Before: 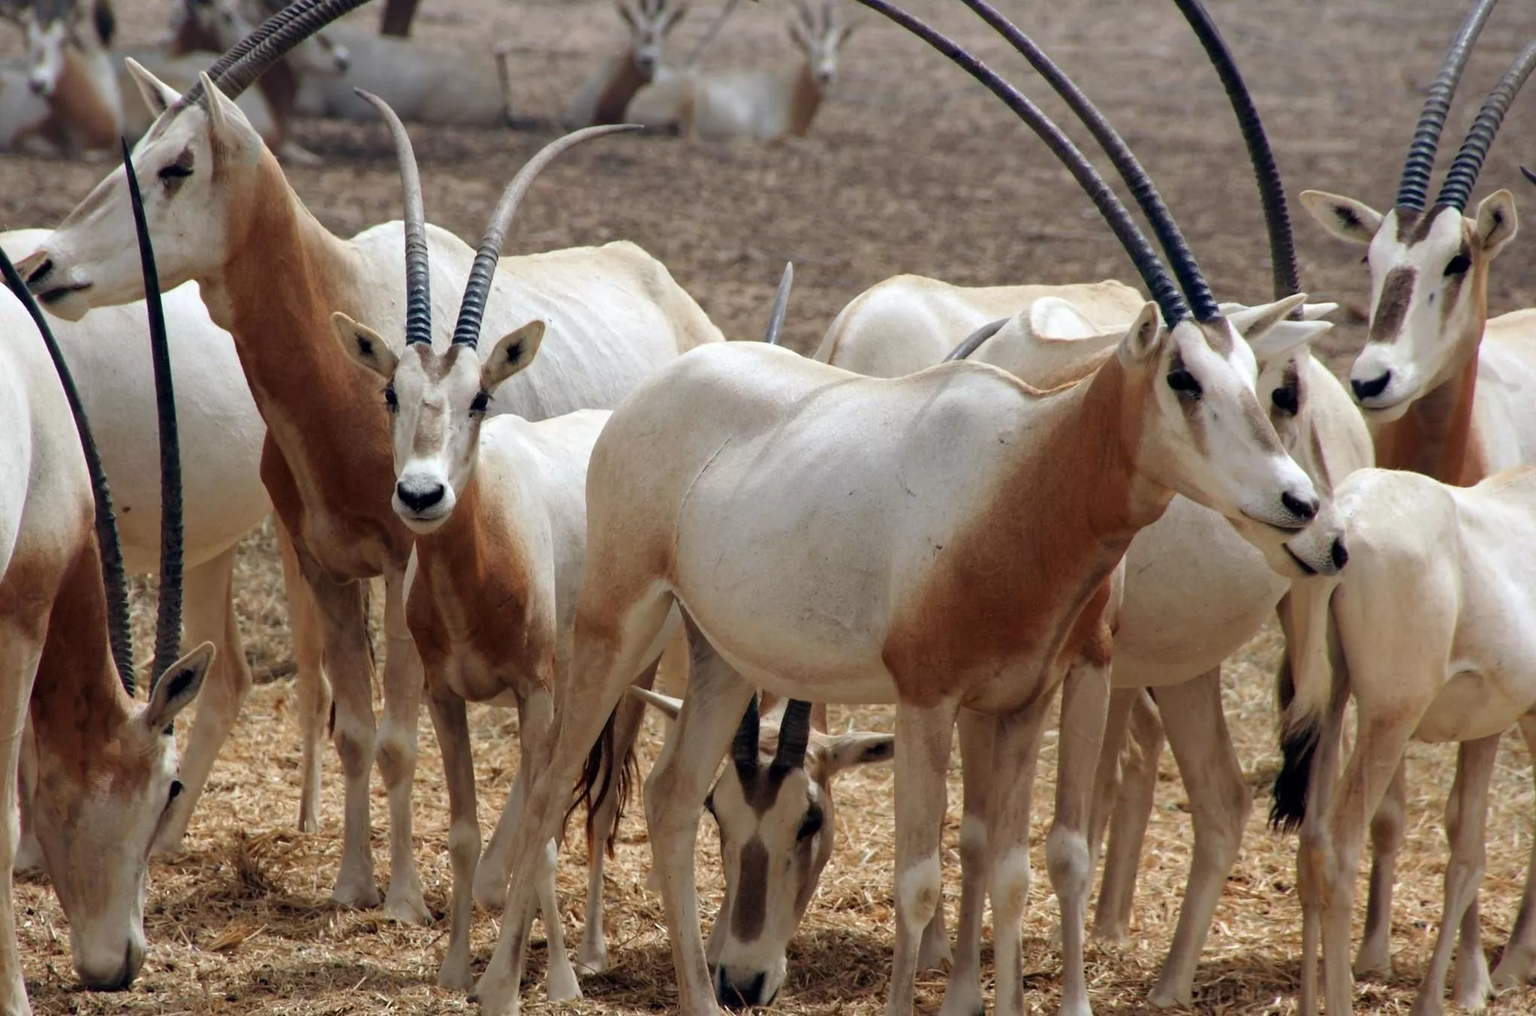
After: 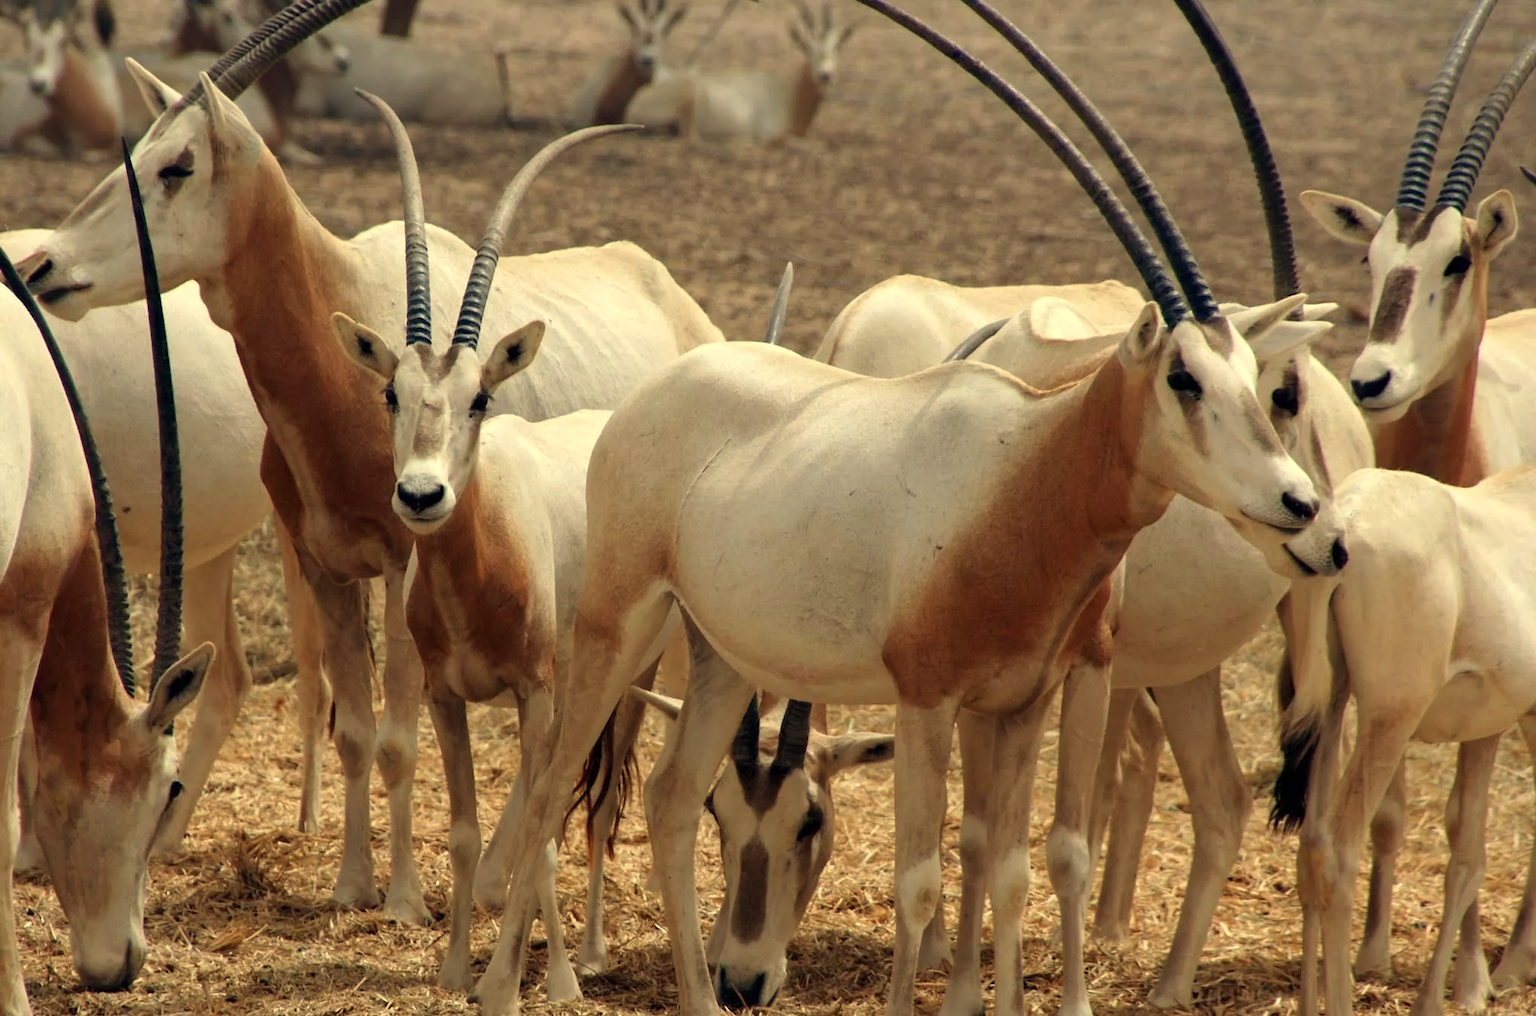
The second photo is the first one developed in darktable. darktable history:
tone equalizer: on, module defaults
white balance: red 1.08, blue 0.791
